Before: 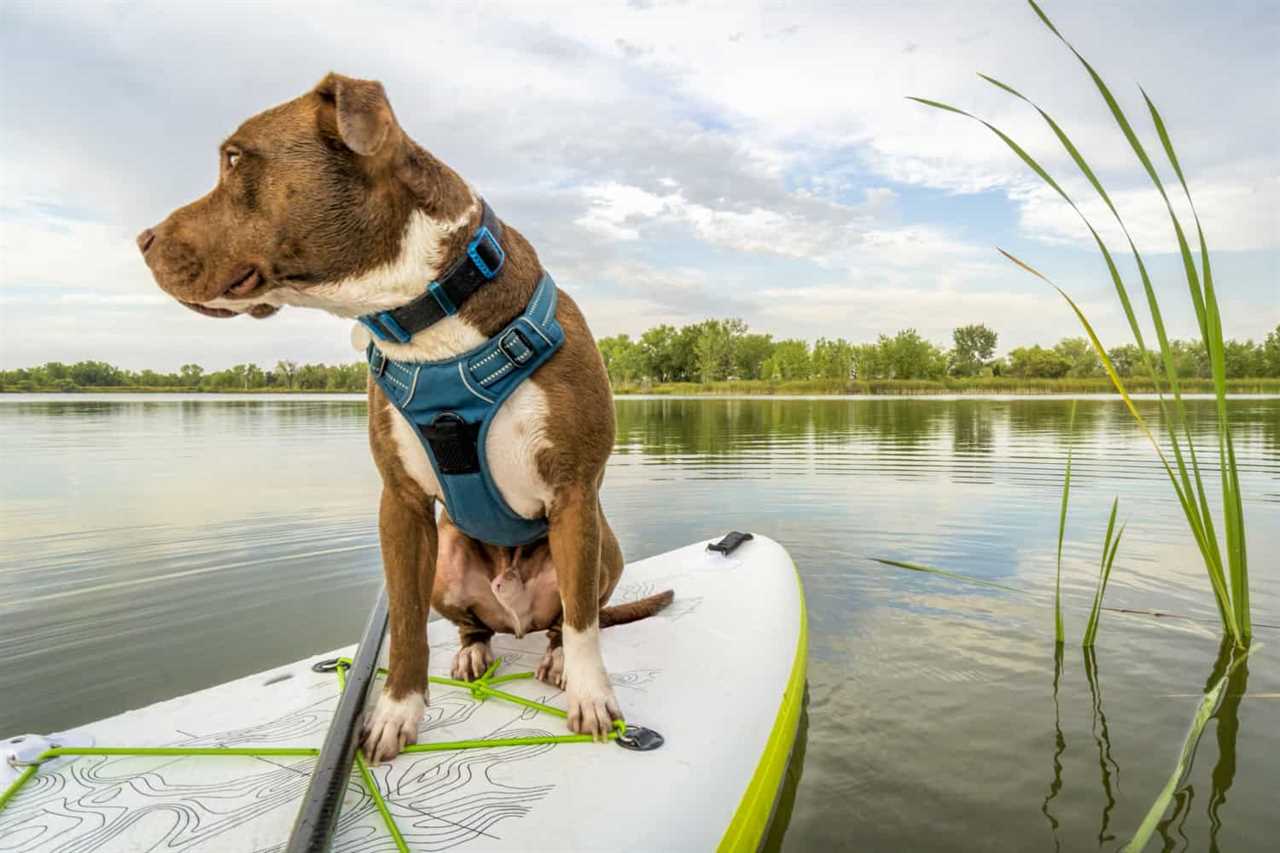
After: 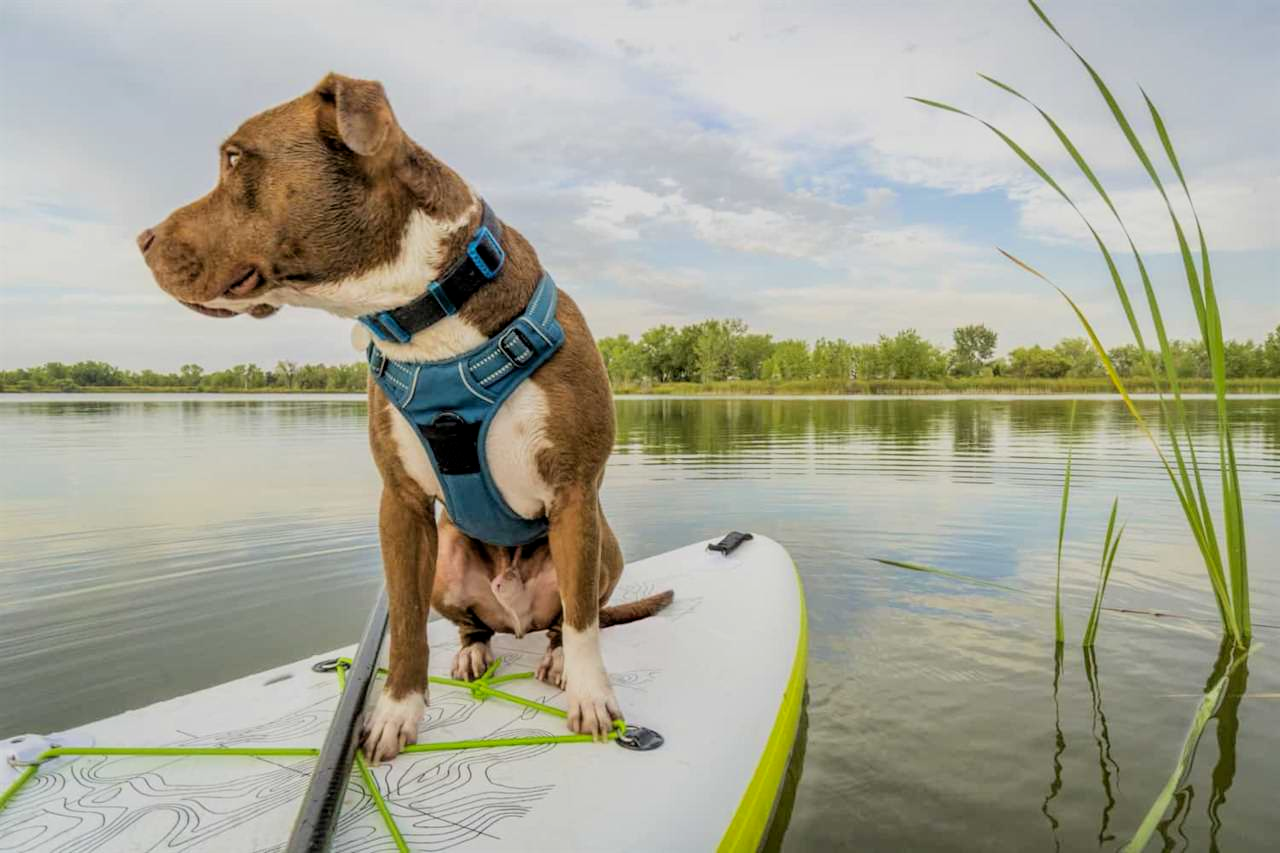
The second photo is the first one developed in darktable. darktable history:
filmic rgb: middle gray luminance 18.3%, black relative exposure -8.9 EV, white relative exposure 3.73 EV, target black luminance 0%, hardness 4.91, latitude 68.27%, contrast 0.952, highlights saturation mix 21.5%, shadows ↔ highlights balance 21.48%, color science v6 (2022)
